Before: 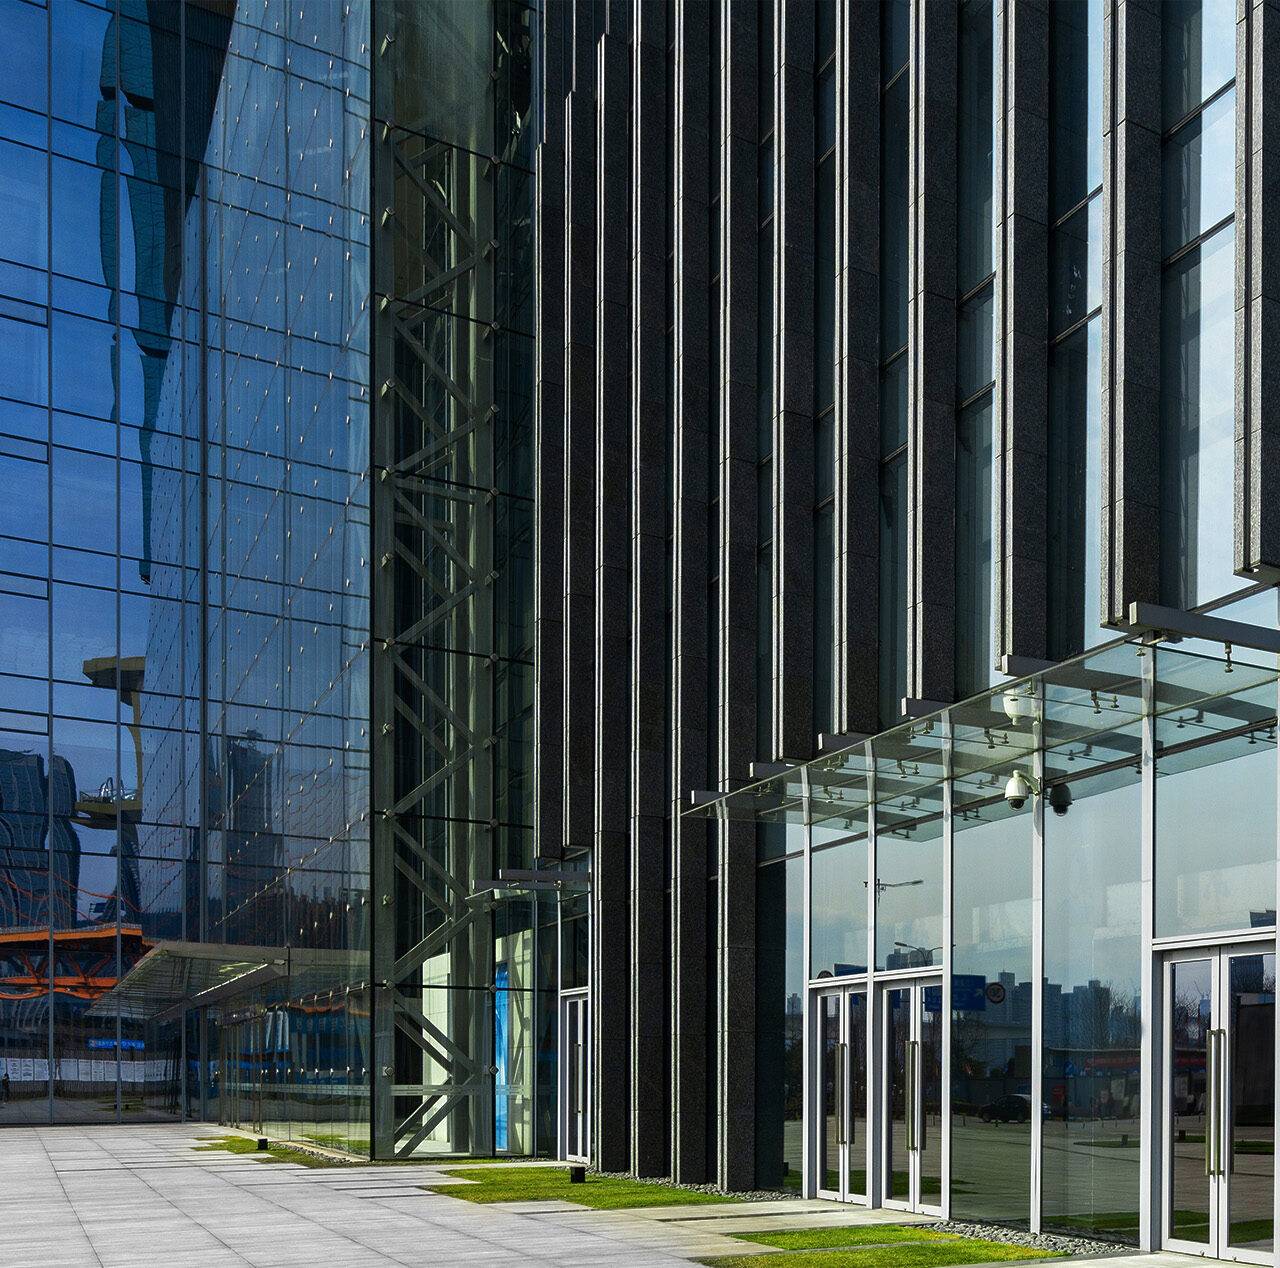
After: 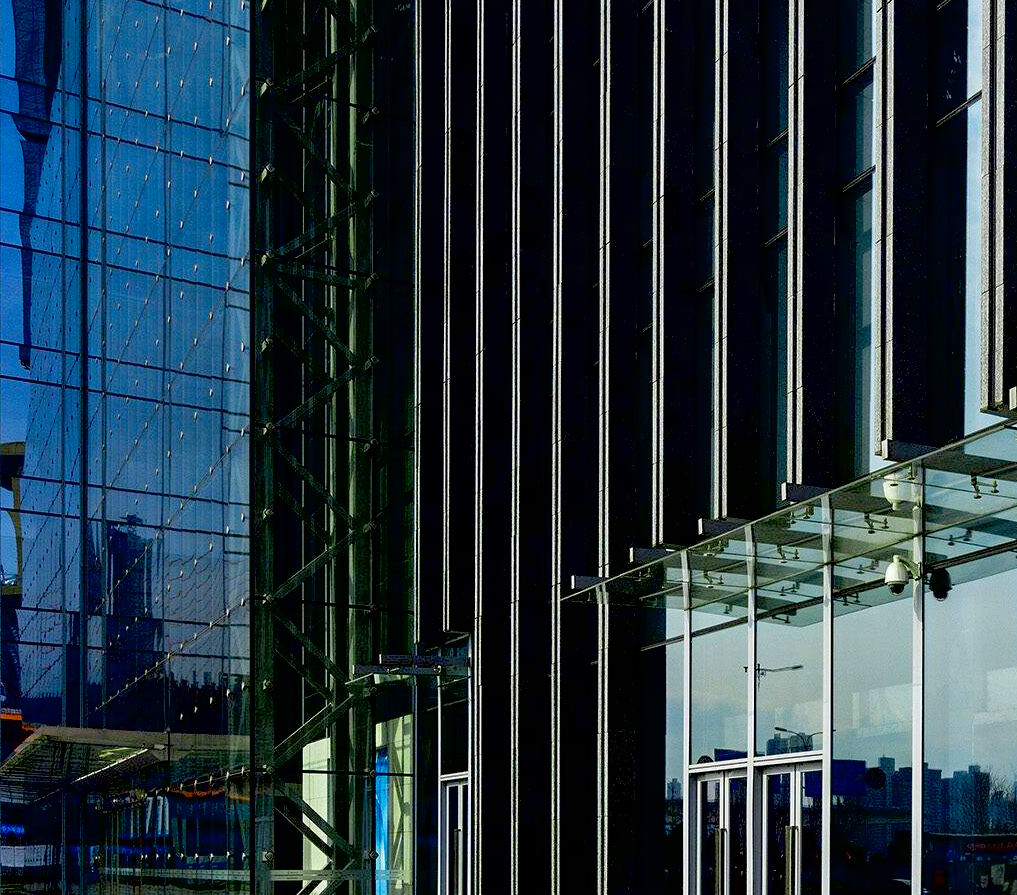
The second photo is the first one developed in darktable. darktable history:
exposure: black level correction 0.029, exposure -0.076 EV, compensate highlight preservation false
crop: left 9.446%, top 16.997%, right 11.074%, bottom 12.345%
contrast brightness saturation: brightness 0.088, saturation 0.194
